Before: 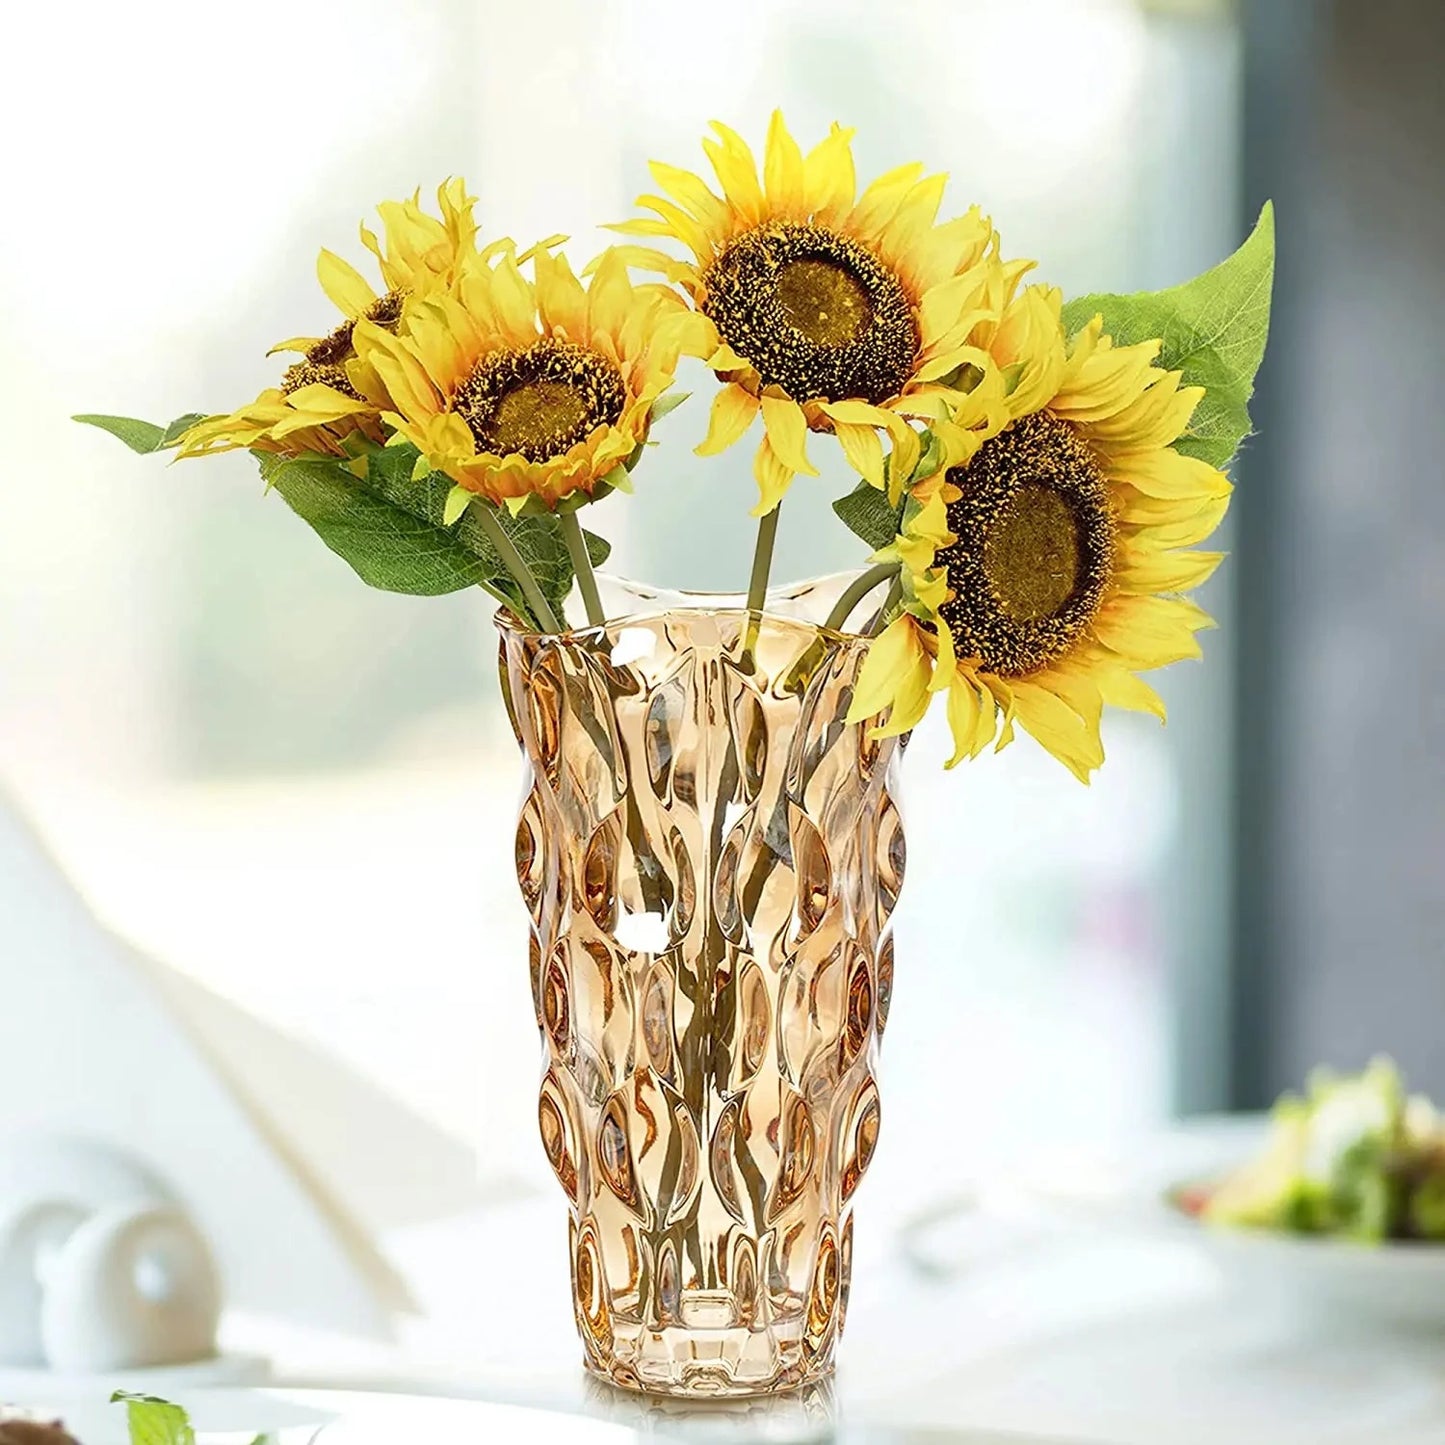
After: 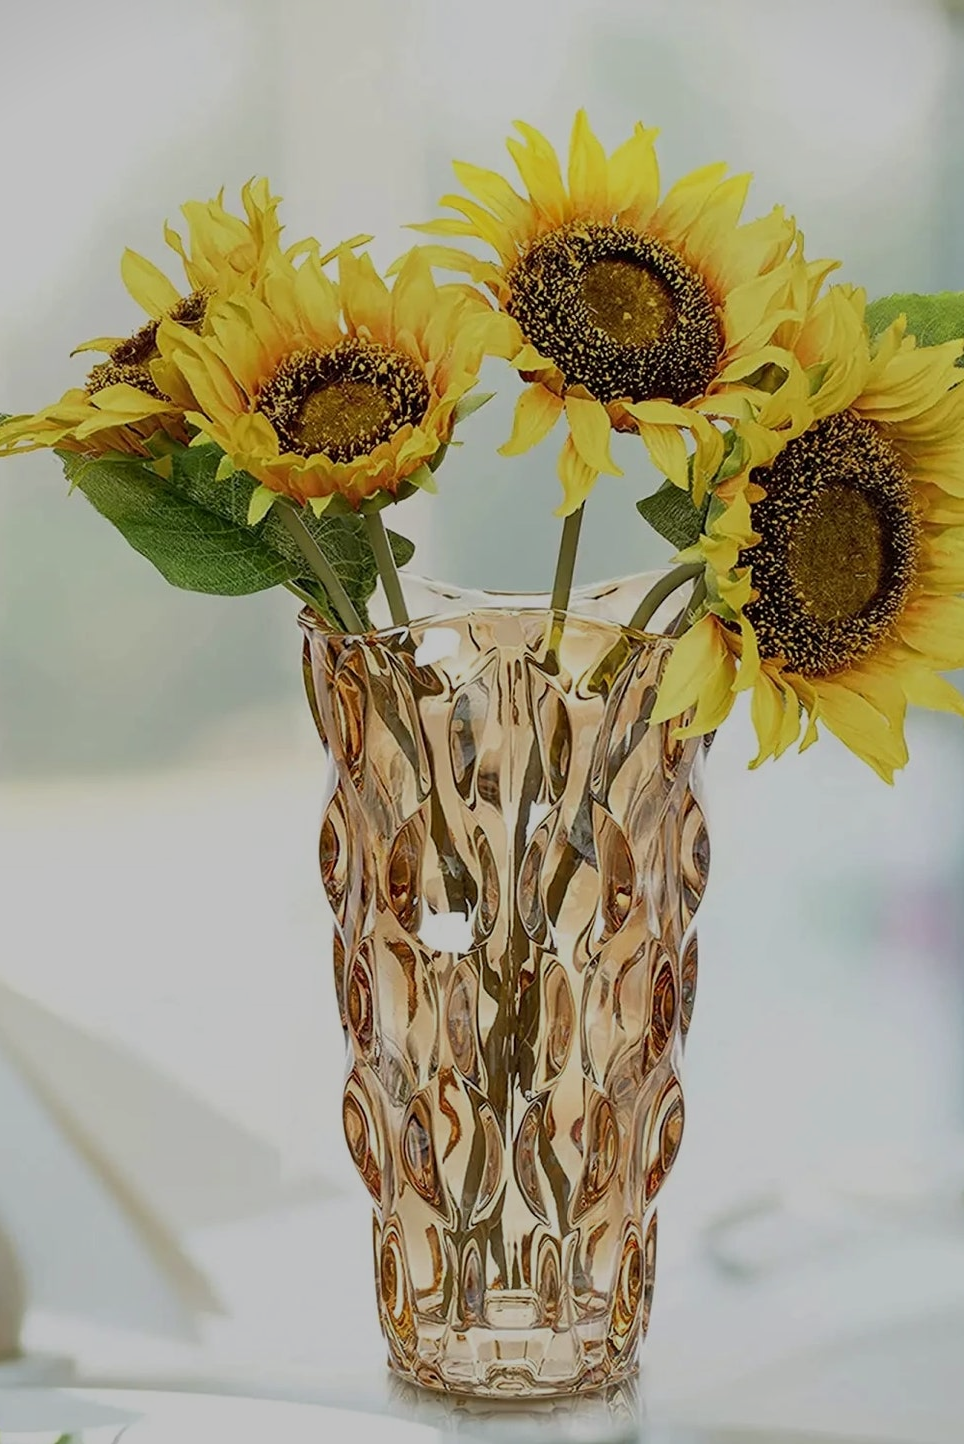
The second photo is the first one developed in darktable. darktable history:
crop and rotate: left 13.631%, right 19.613%
exposure: exposure -0.9 EV, compensate highlight preservation false
vignetting: fall-off start 115.94%, fall-off radius 59.2%, center (-0.036, 0.149), unbound false
